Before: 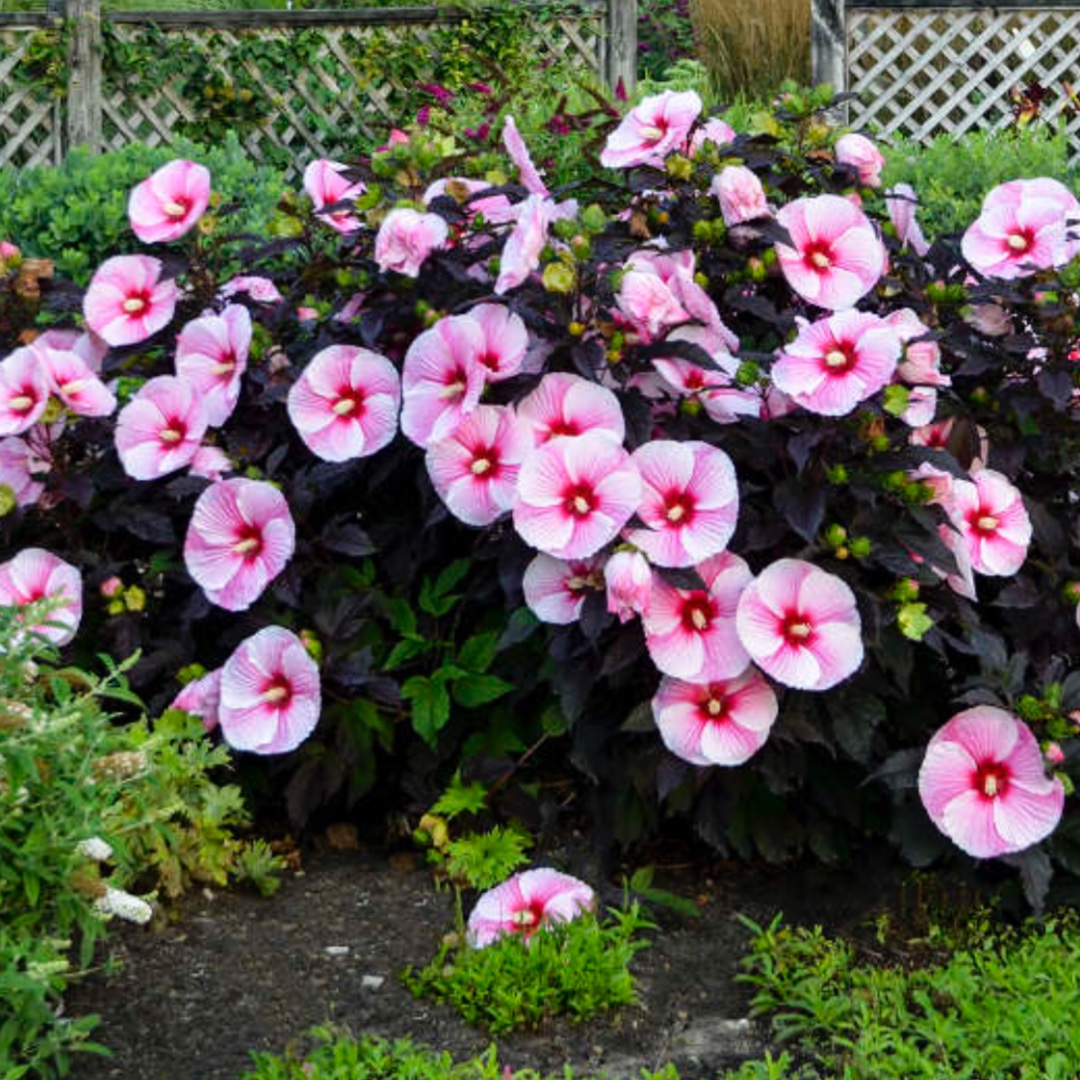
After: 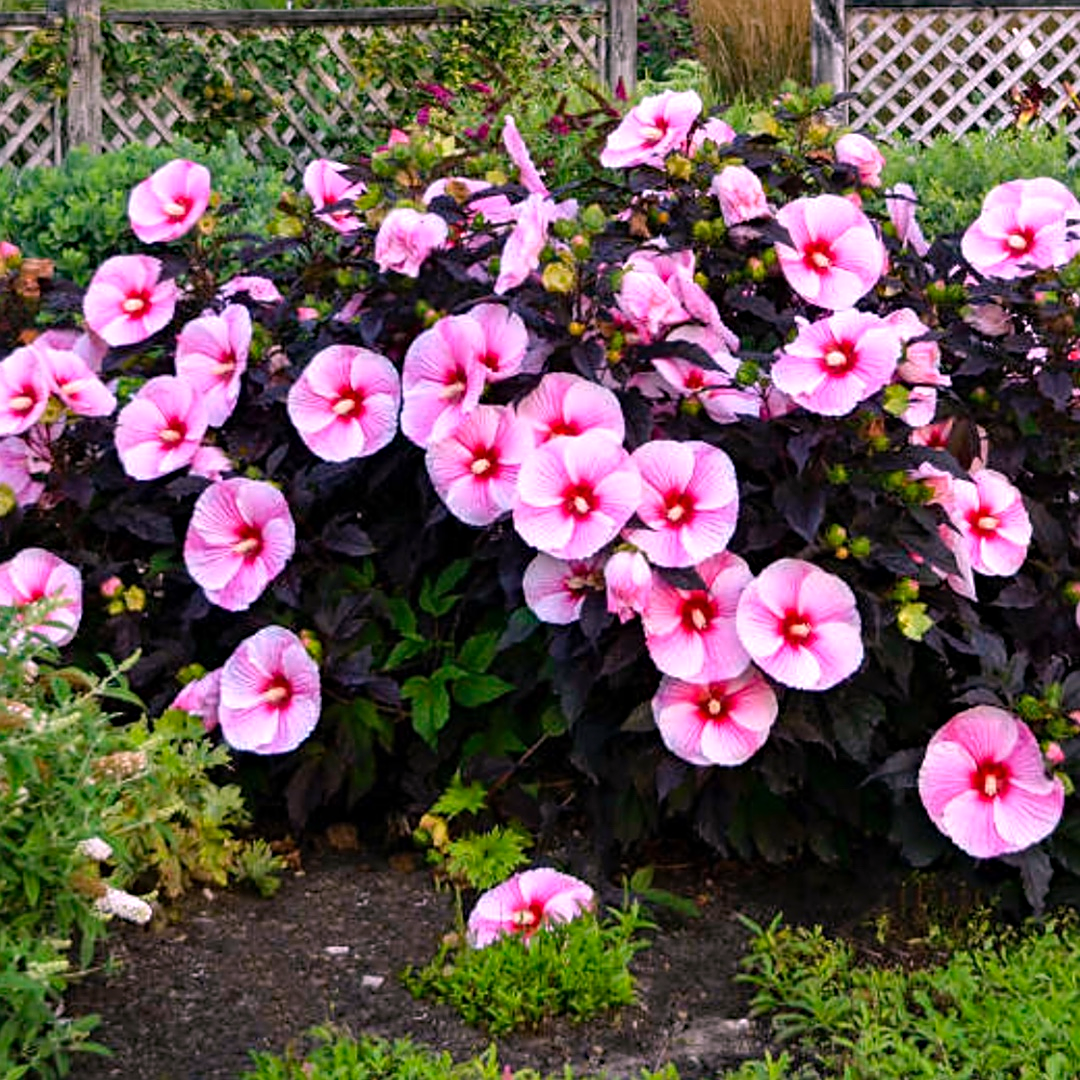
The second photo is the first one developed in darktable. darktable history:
sharpen: on, module defaults
white balance: red 1.188, blue 1.11
haze removal: compatibility mode true, adaptive false
